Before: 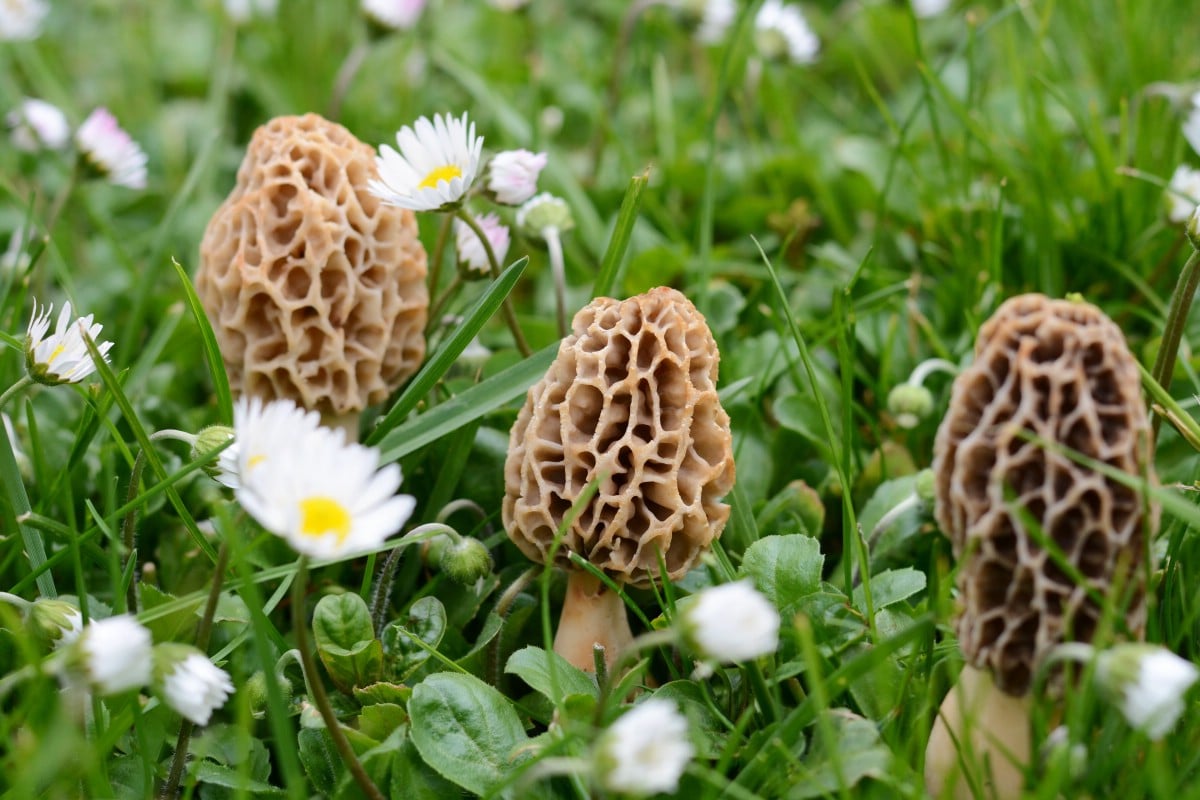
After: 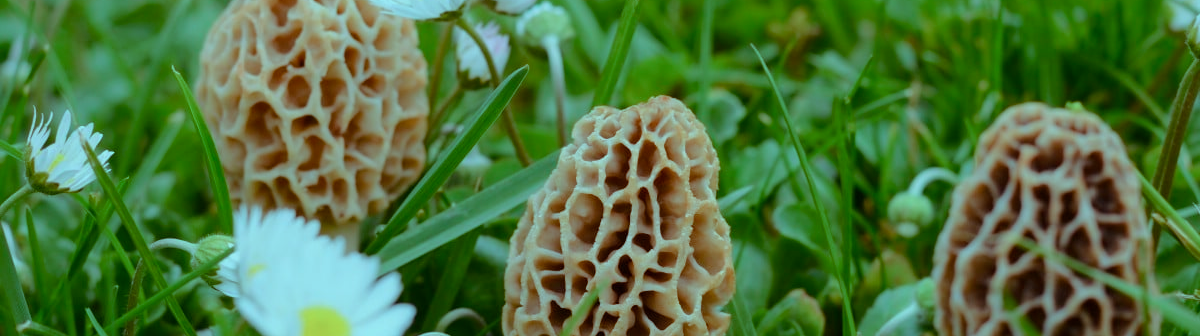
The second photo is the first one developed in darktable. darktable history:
crop and rotate: top 23.887%, bottom 34.031%
color balance rgb: highlights gain › luminance -33.286%, highlights gain › chroma 5.584%, highlights gain › hue 214.48°, perceptual saturation grading › global saturation 0.094%, perceptual saturation grading › highlights -16.015%, perceptual saturation grading › shadows 24.695%, global vibrance 9.274%
